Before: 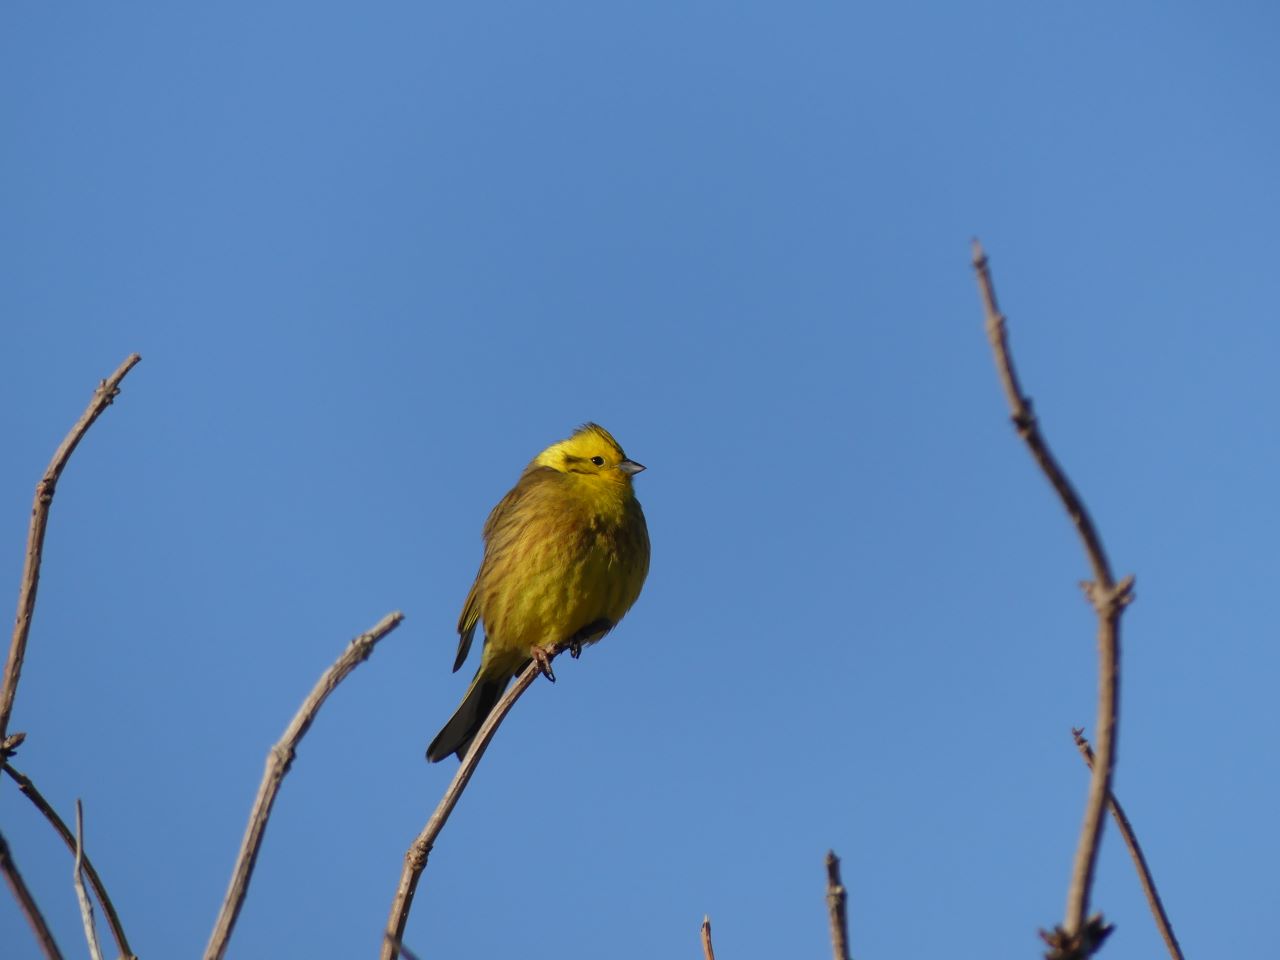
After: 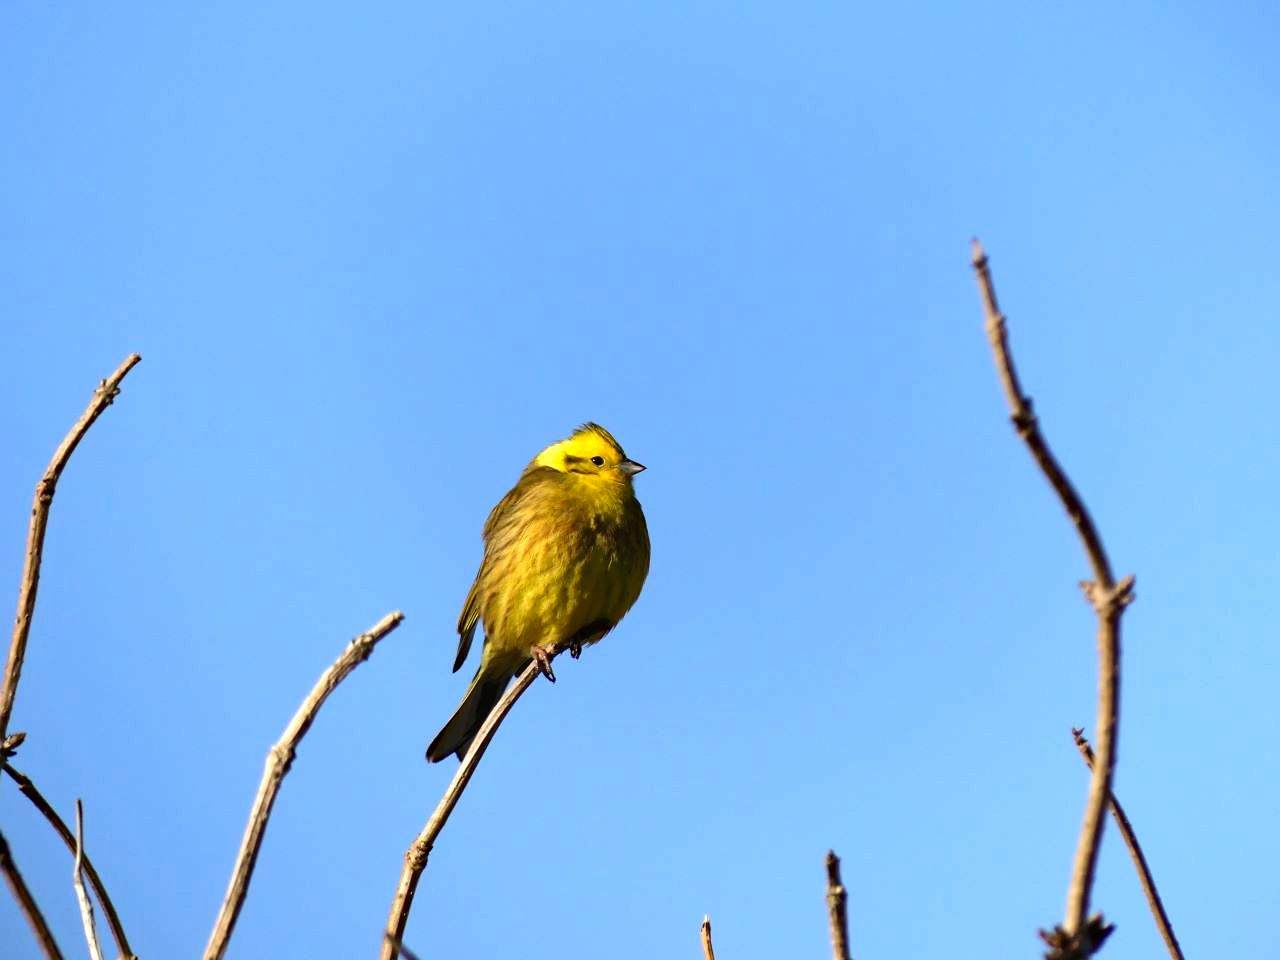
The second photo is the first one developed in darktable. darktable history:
exposure: exposure 0.493 EV, compensate highlight preservation false
tone equalizer: -8 EV -0.75 EV, -7 EV -0.7 EV, -6 EV -0.6 EV, -5 EV -0.4 EV, -3 EV 0.4 EV, -2 EV 0.6 EV, -1 EV 0.7 EV, +0 EV 0.75 EV, edges refinement/feathering 500, mask exposure compensation -1.57 EV, preserve details no
haze removal: strength 0.29, distance 0.25, compatibility mode true, adaptive false
